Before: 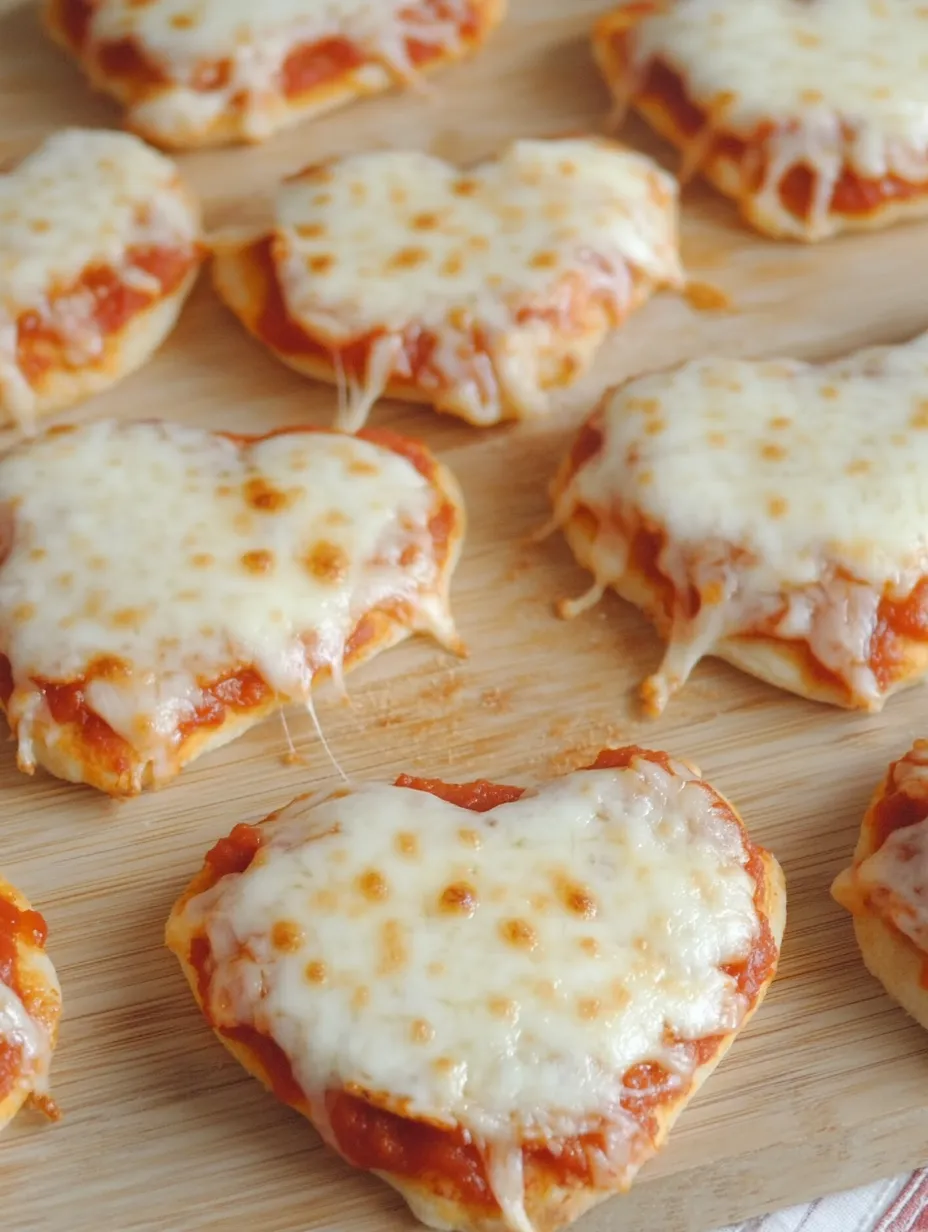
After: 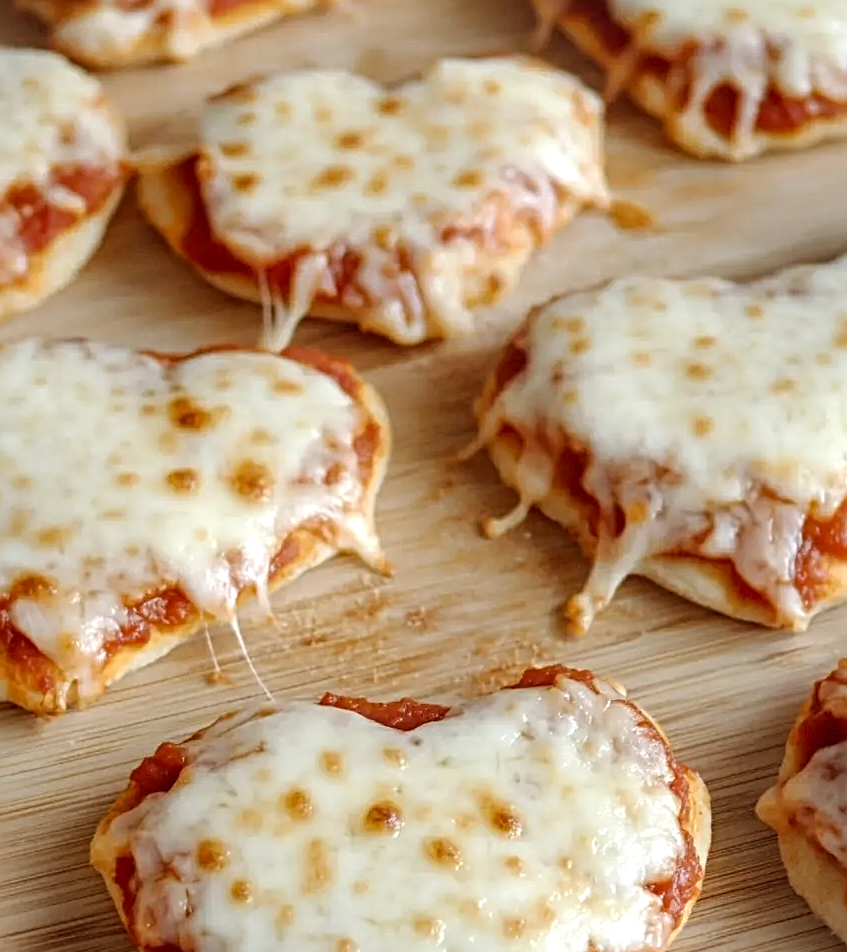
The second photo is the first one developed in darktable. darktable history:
crop: left 8.155%, top 6.611%, bottom 15.385%
local contrast: detail 150%
sharpen: radius 4
